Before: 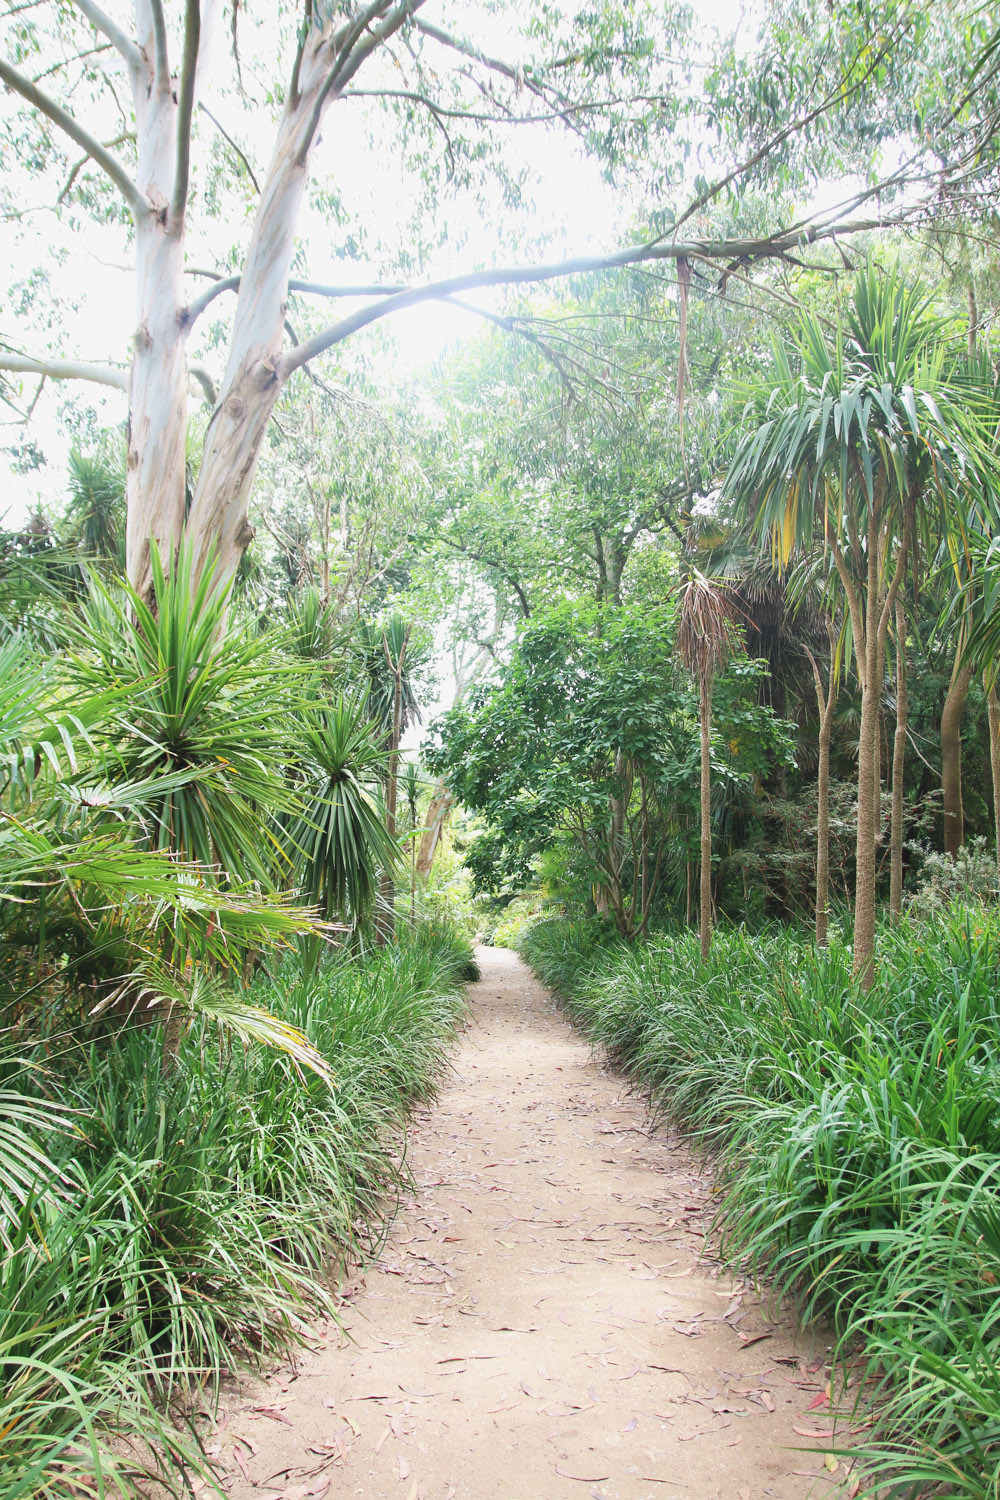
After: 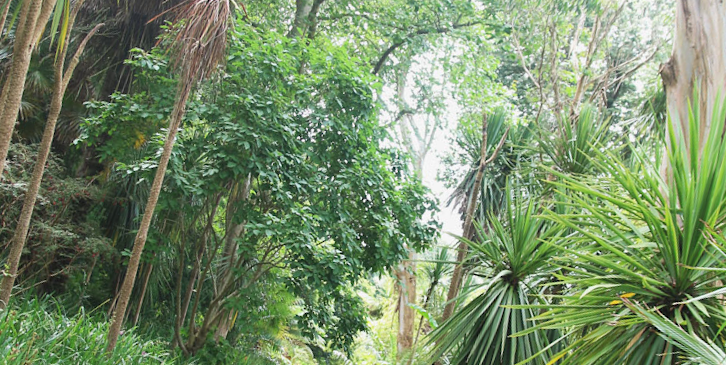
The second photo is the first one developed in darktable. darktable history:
crop and rotate: angle 16.12°, top 30.835%, bottom 35.653%
rotate and perspective: automatic cropping original format, crop left 0, crop top 0
